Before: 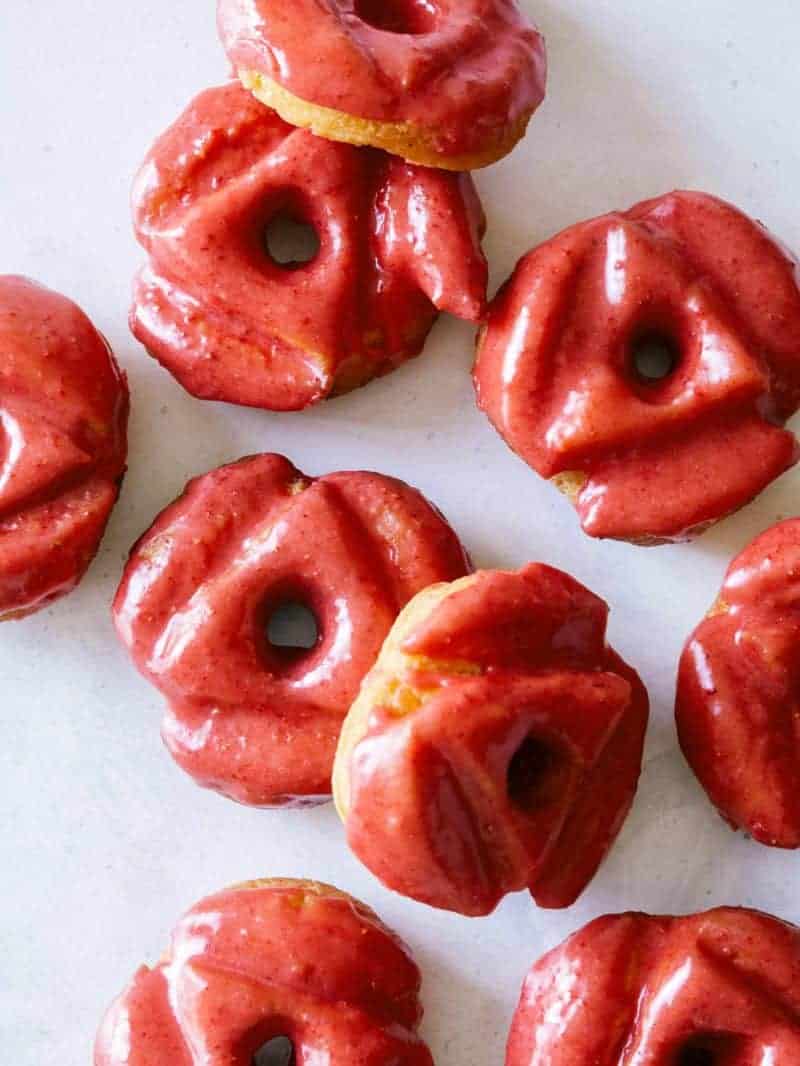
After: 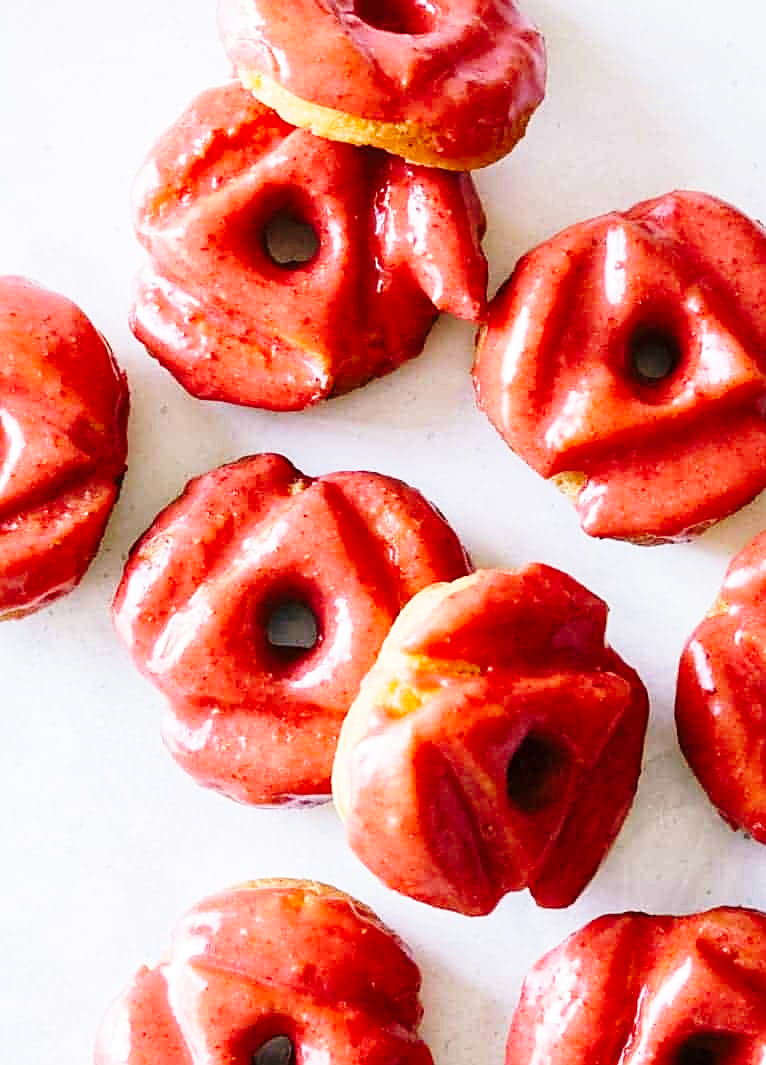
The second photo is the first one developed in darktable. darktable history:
crop: right 4.189%, bottom 0.025%
sharpen: on, module defaults
base curve: curves: ch0 [(0, 0) (0.028, 0.03) (0.121, 0.232) (0.46, 0.748) (0.859, 0.968) (1, 1)], preserve colors none
